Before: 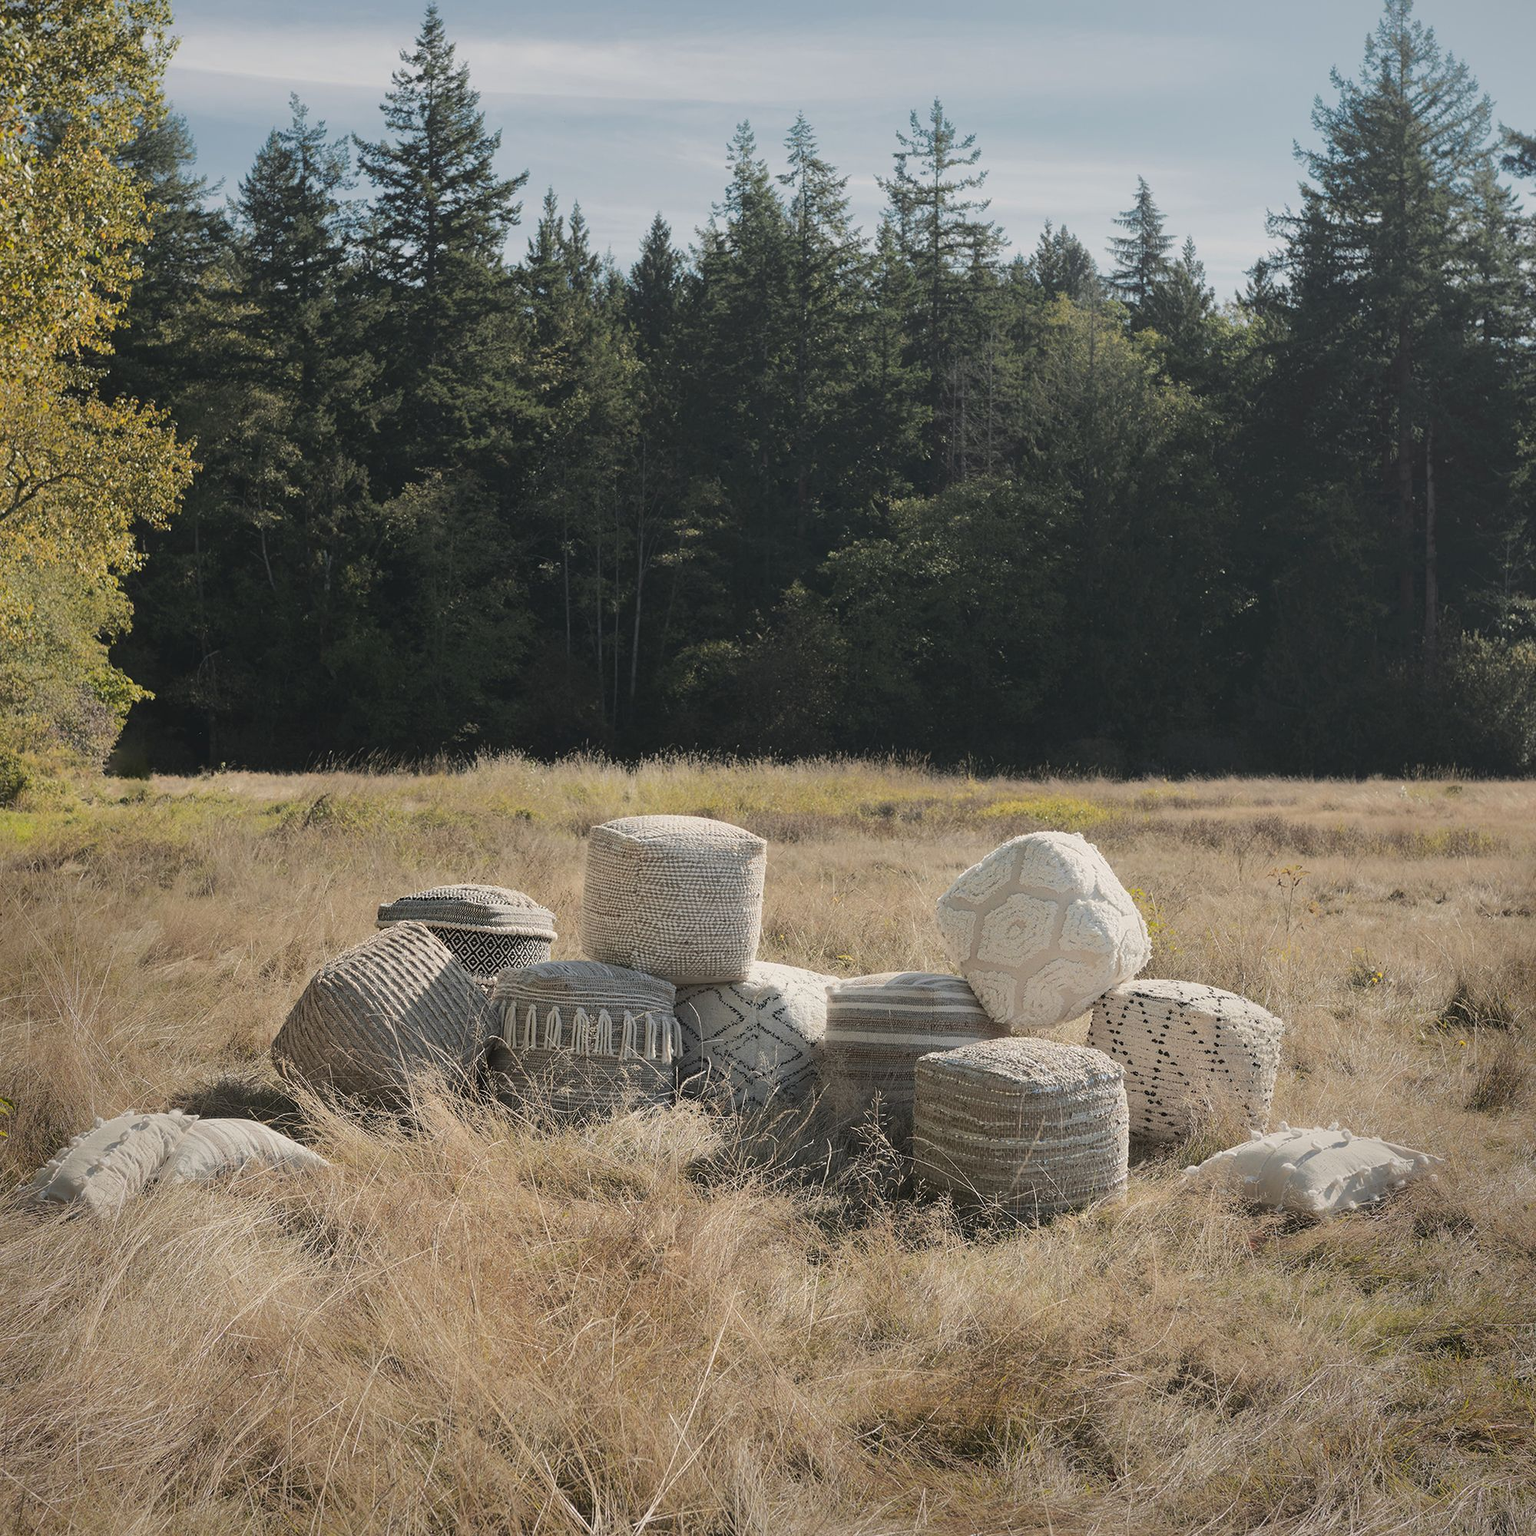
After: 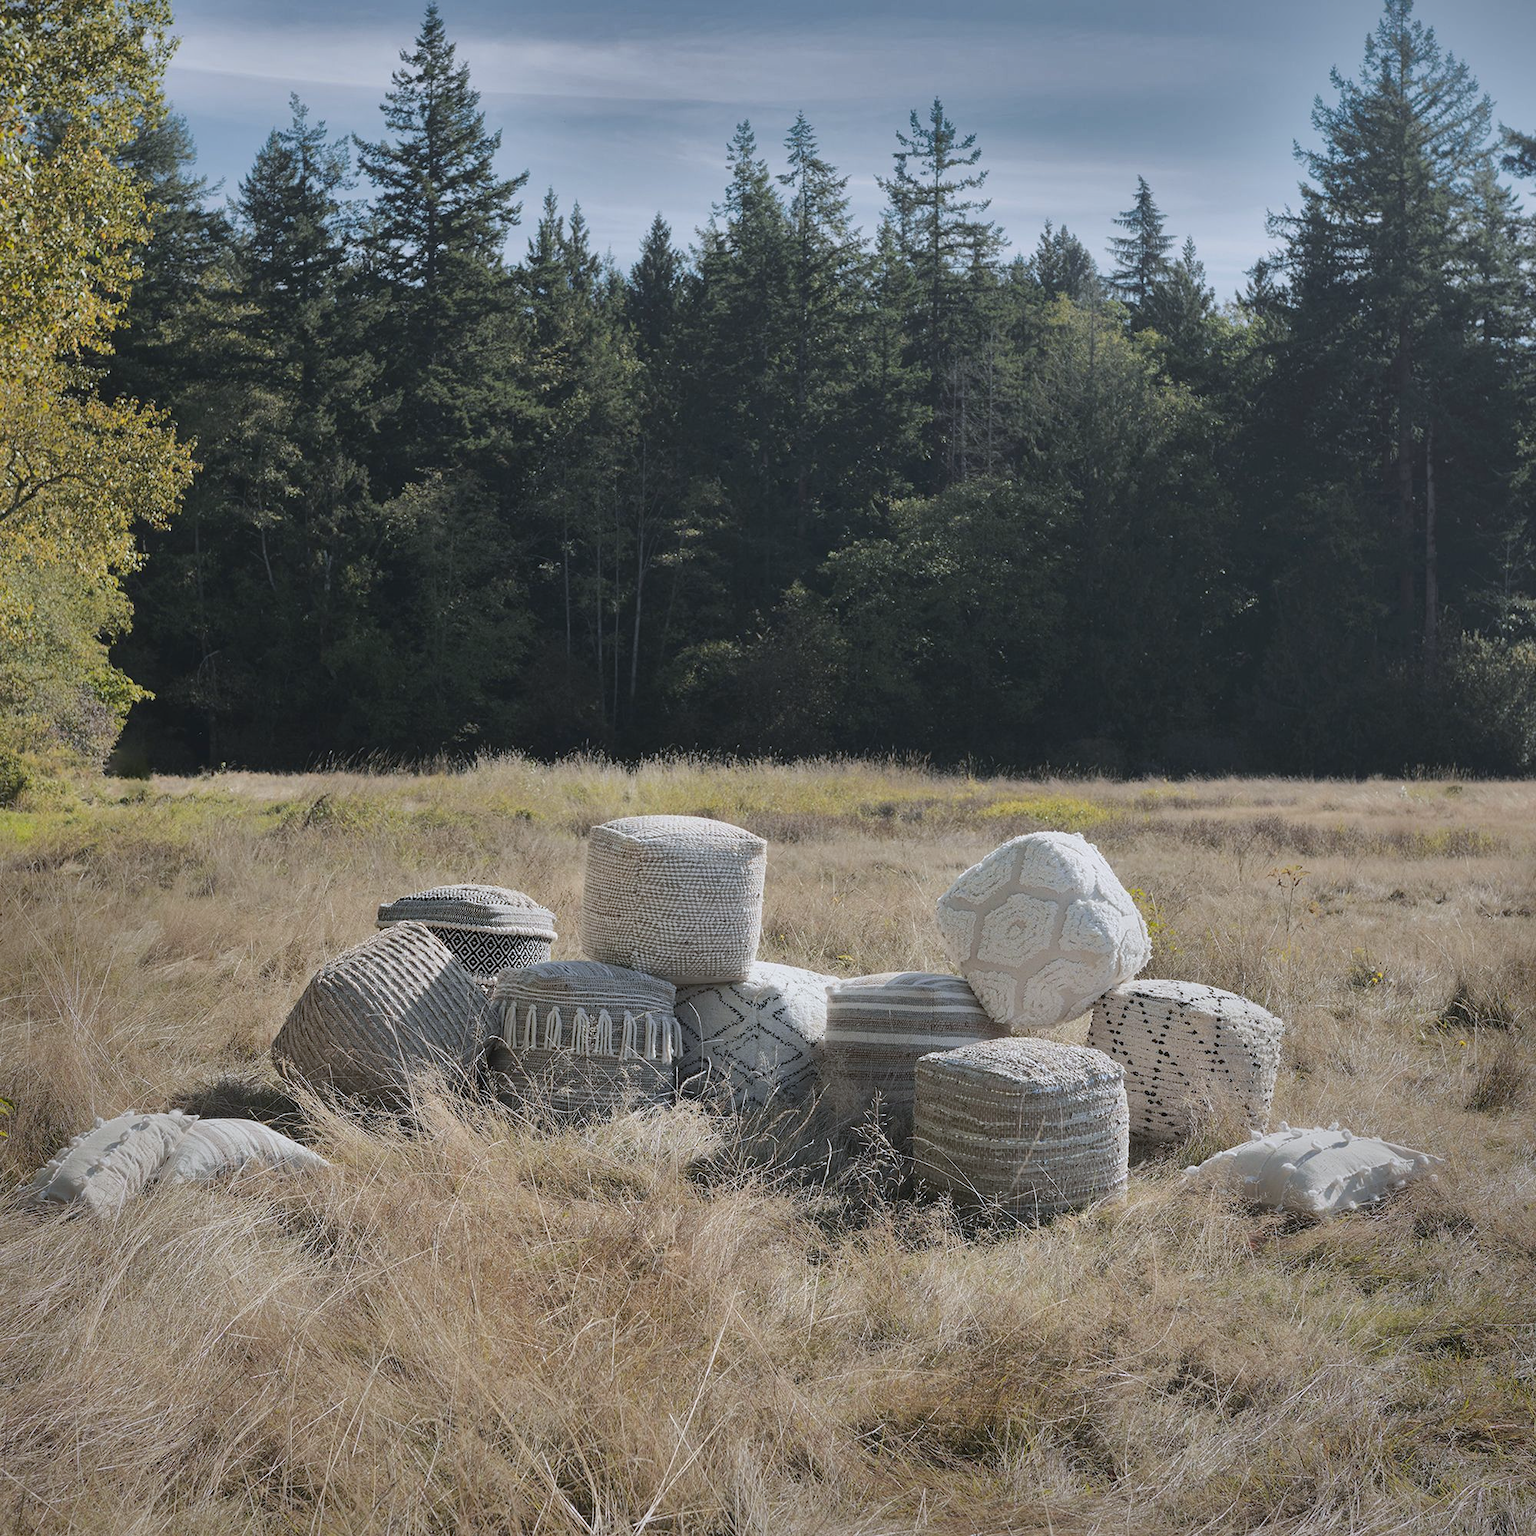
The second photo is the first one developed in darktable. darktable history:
white balance: red 0.954, blue 1.079
shadows and highlights: shadows 20.91, highlights -82.73, soften with gaussian
